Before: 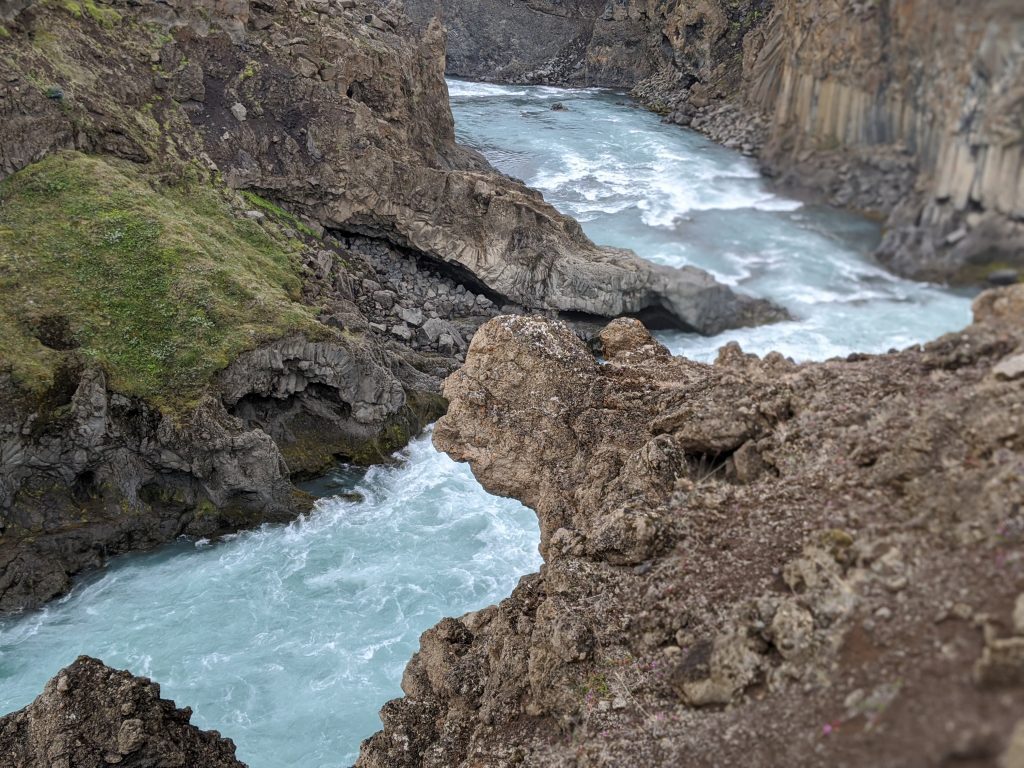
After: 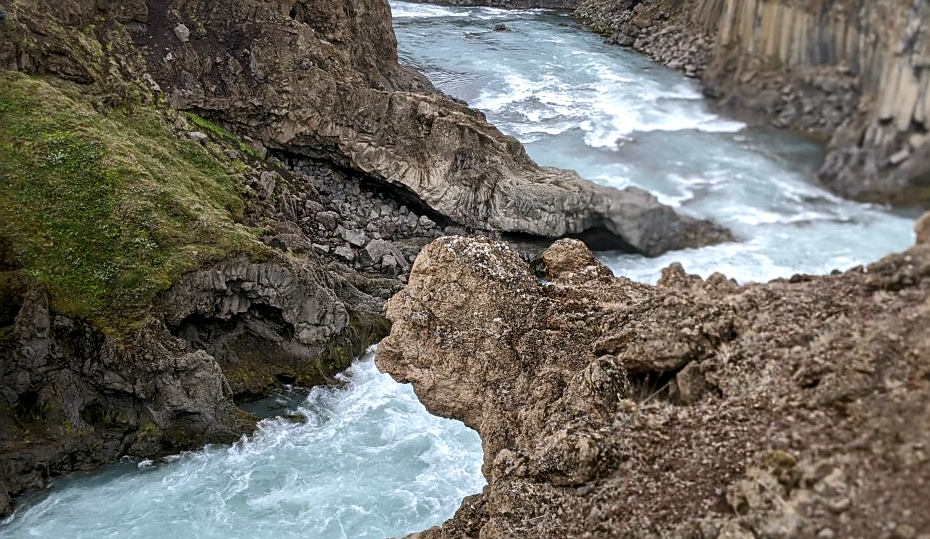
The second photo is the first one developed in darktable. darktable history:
crop: left 5.596%, top 10.314%, right 3.534%, bottom 19.395%
color balance: mode lift, gamma, gain (sRGB), lift [1, 0.99, 1.01, 0.992], gamma [1, 1.037, 0.974, 0.963]
sharpen: radius 1.864, amount 0.398, threshold 1.271
shadows and highlights: shadows -90, highlights 90, soften with gaussian
local contrast: mode bilateral grid, contrast 20, coarseness 50, detail 150%, midtone range 0.2
